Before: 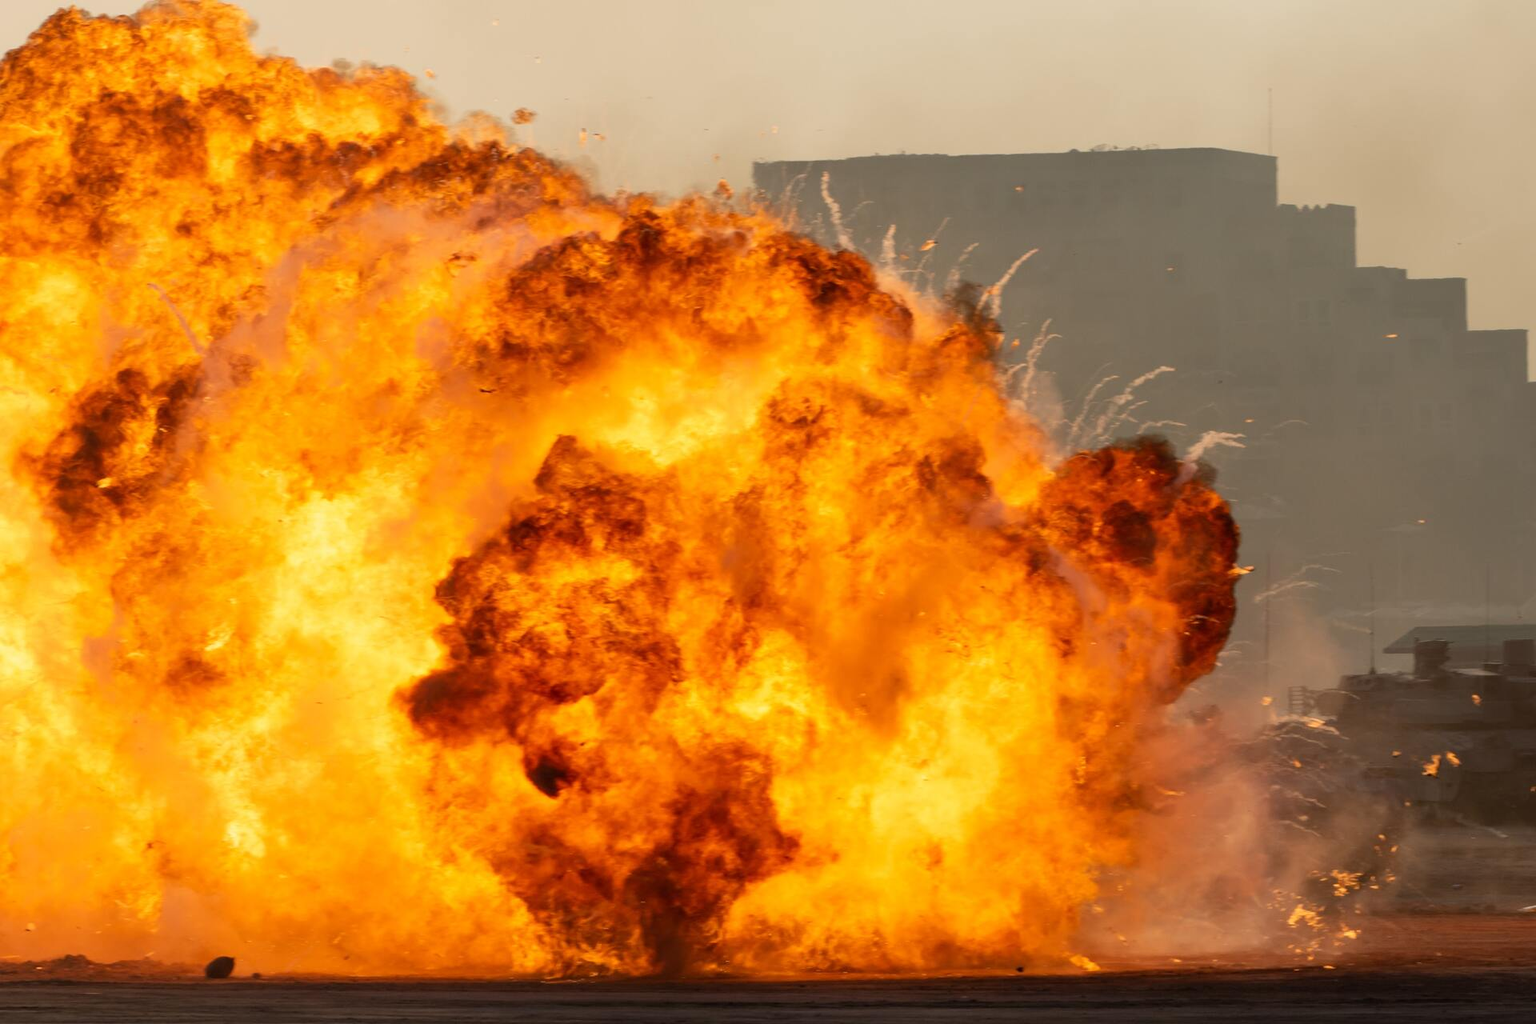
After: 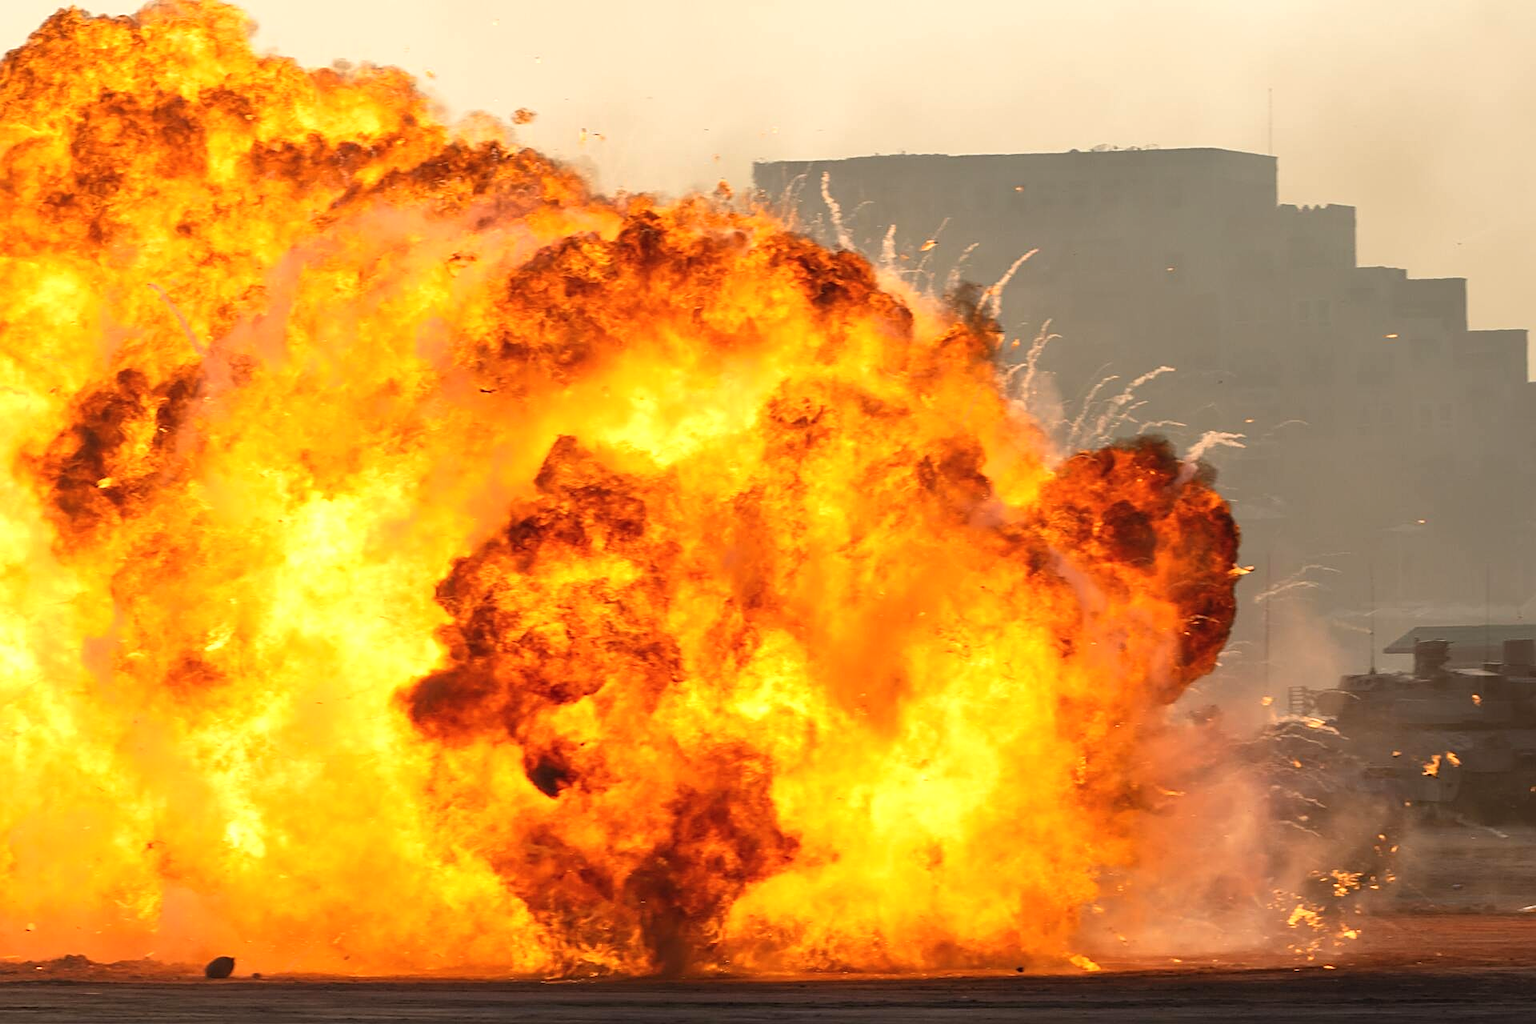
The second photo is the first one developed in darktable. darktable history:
sharpen: on, module defaults
exposure: black level correction -0.002, exposure 0.54 EV, compensate highlight preservation false
